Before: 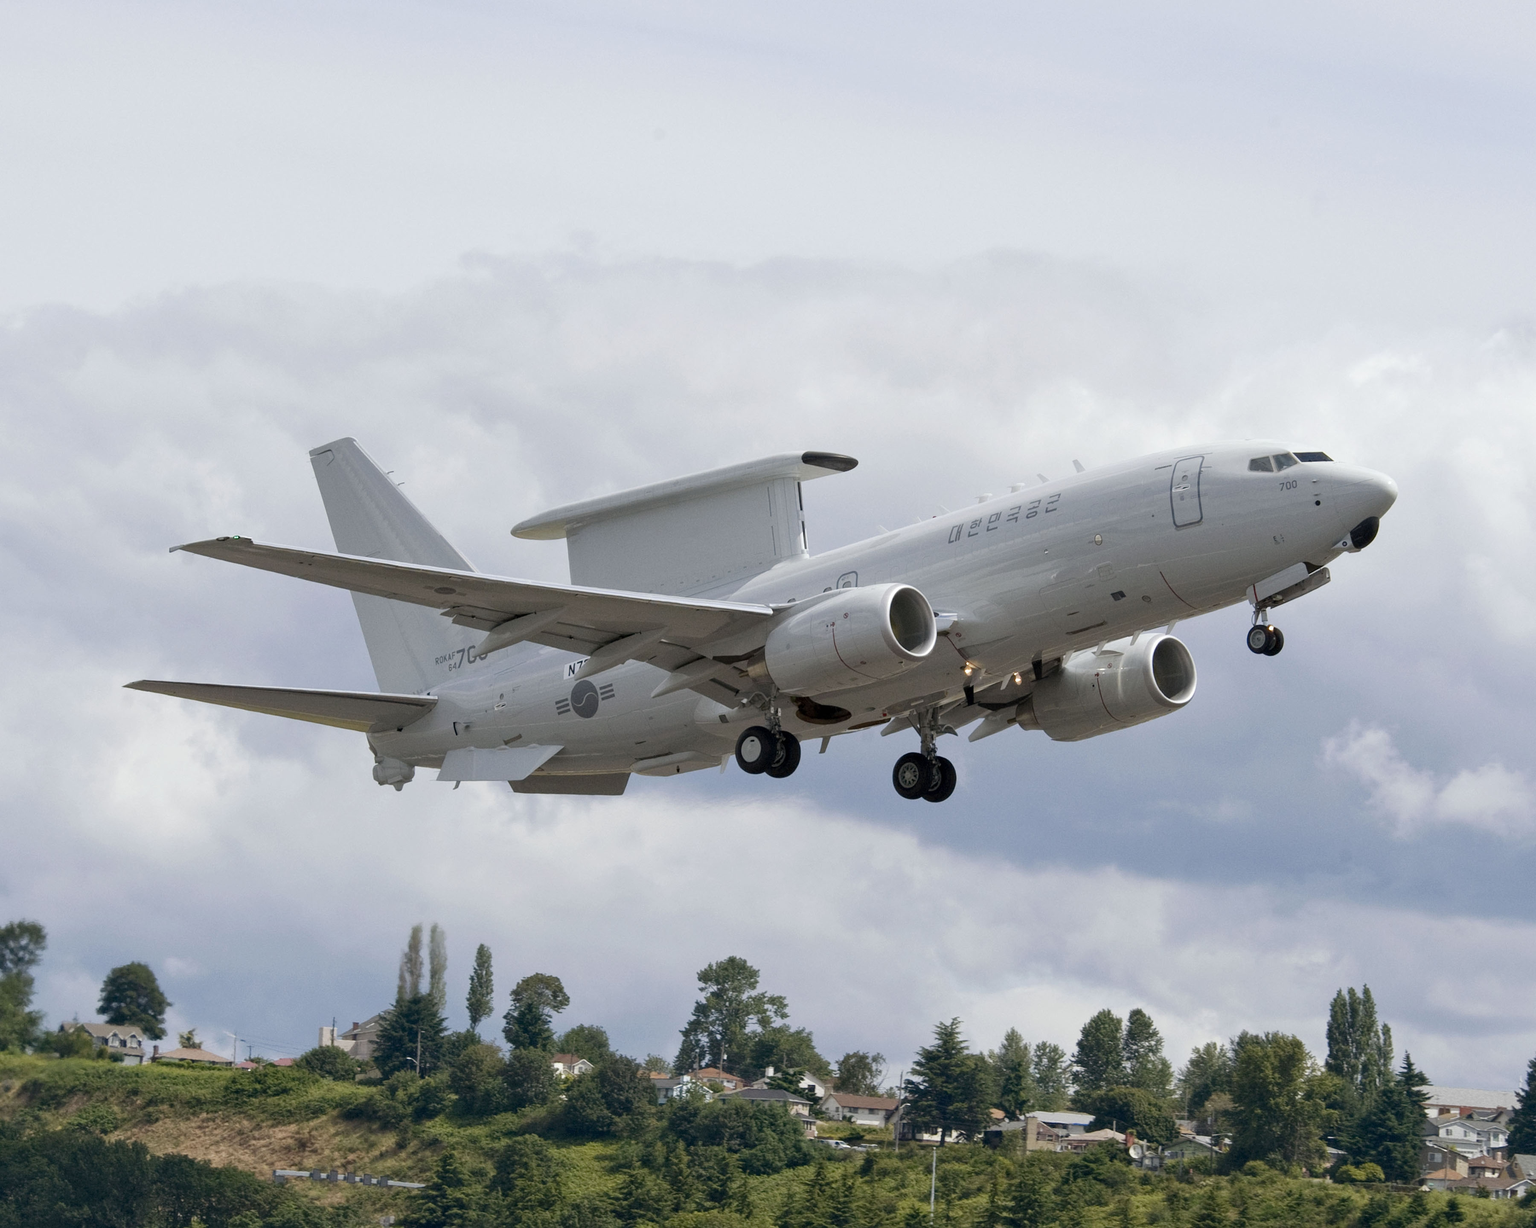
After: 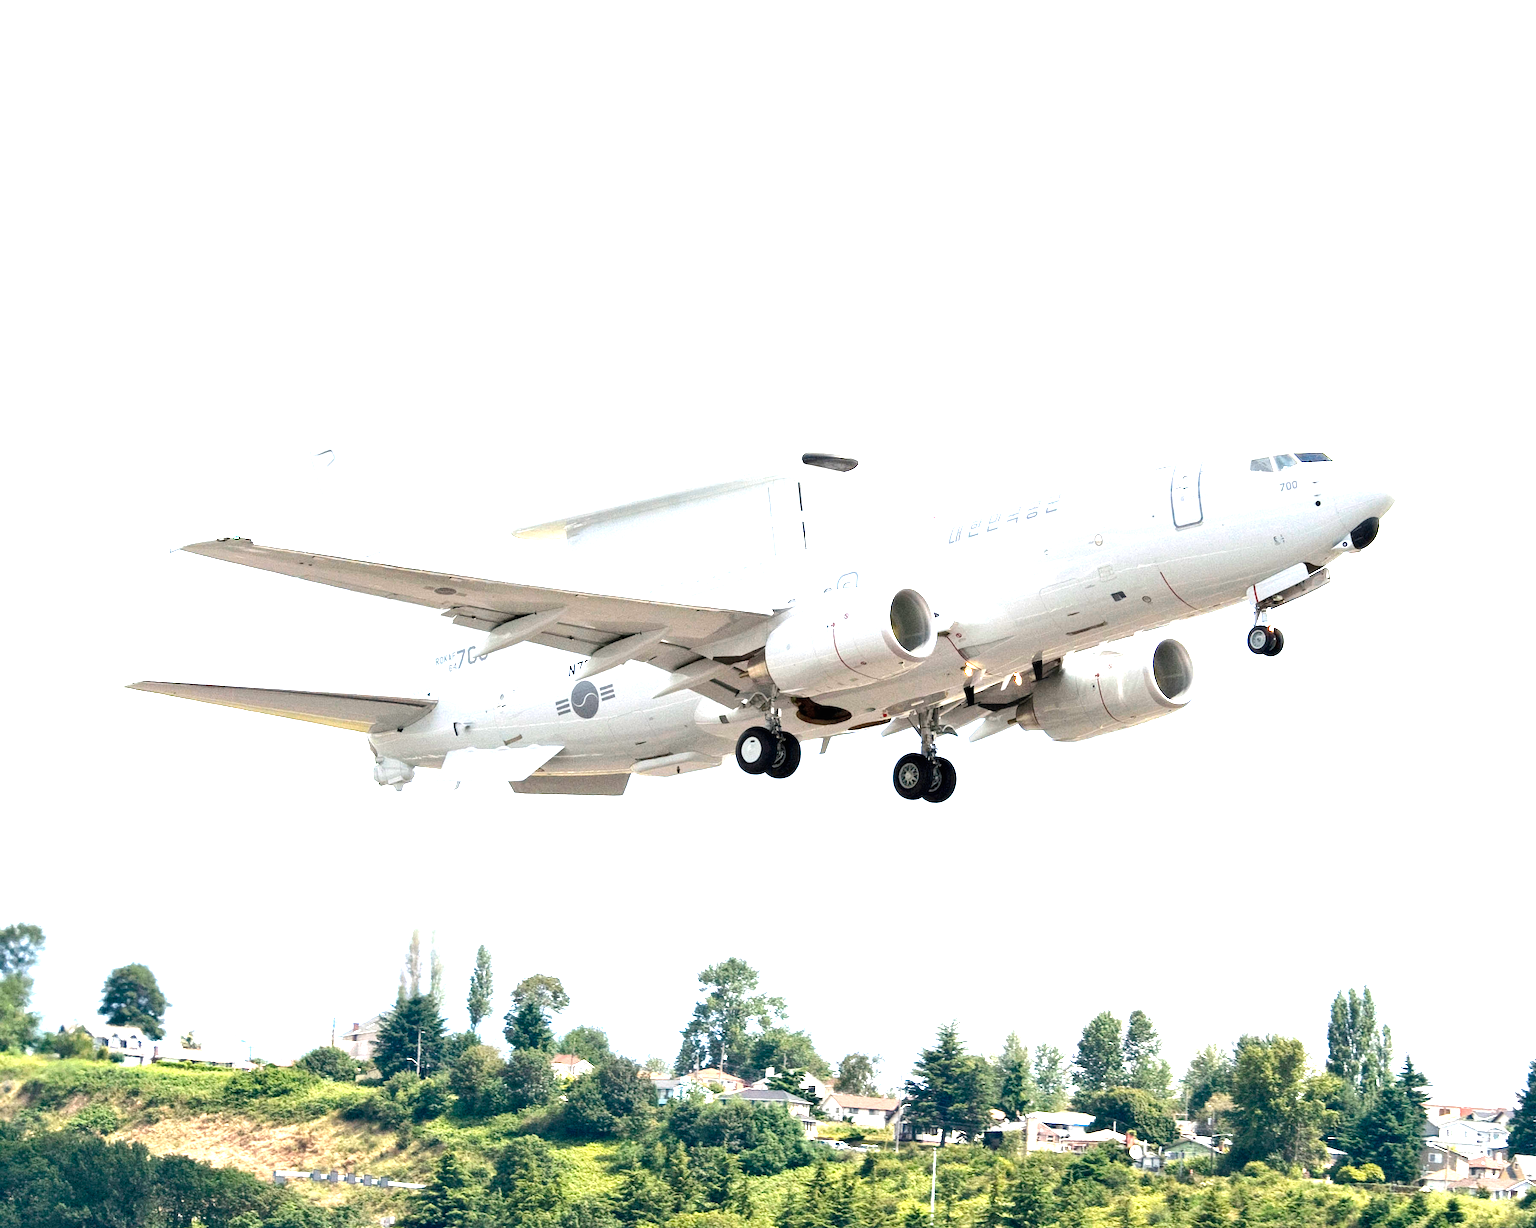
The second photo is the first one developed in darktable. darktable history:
tone equalizer: -8 EV -0.417 EV, -7 EV -0.389 EV, -6 EV -0.333 EV, -5 EV -0.222 EV, -3 EV 0.222 EV, -2 EV 0.333 EV, -1 EV 0.389 EV, +0 EV 0.417 EV, edges refinement/feathering 500, mask exposure compensation -1.57 EV, preserve details no
exposure: black level correction 0, exposure 1.975 EV, compensate exposure bias true, compensate highlight preservation false
